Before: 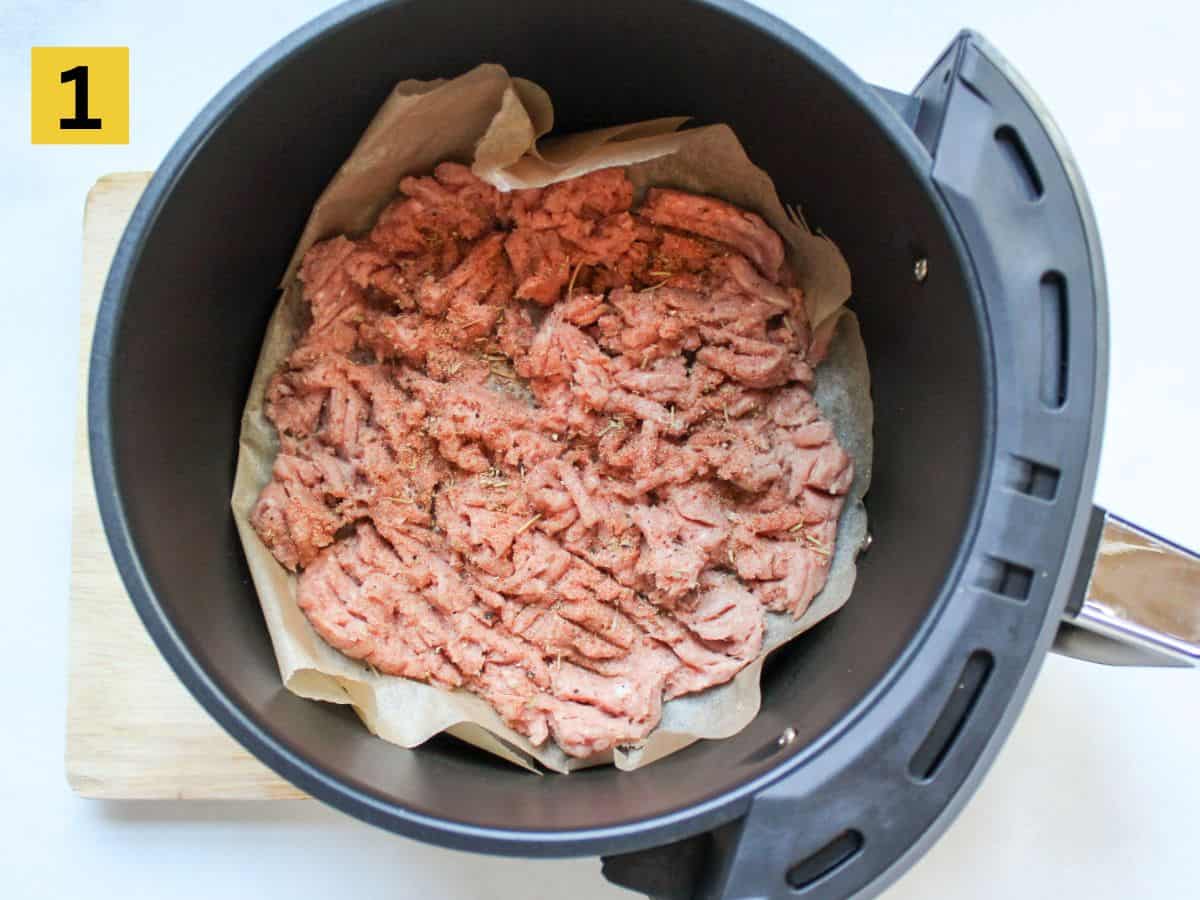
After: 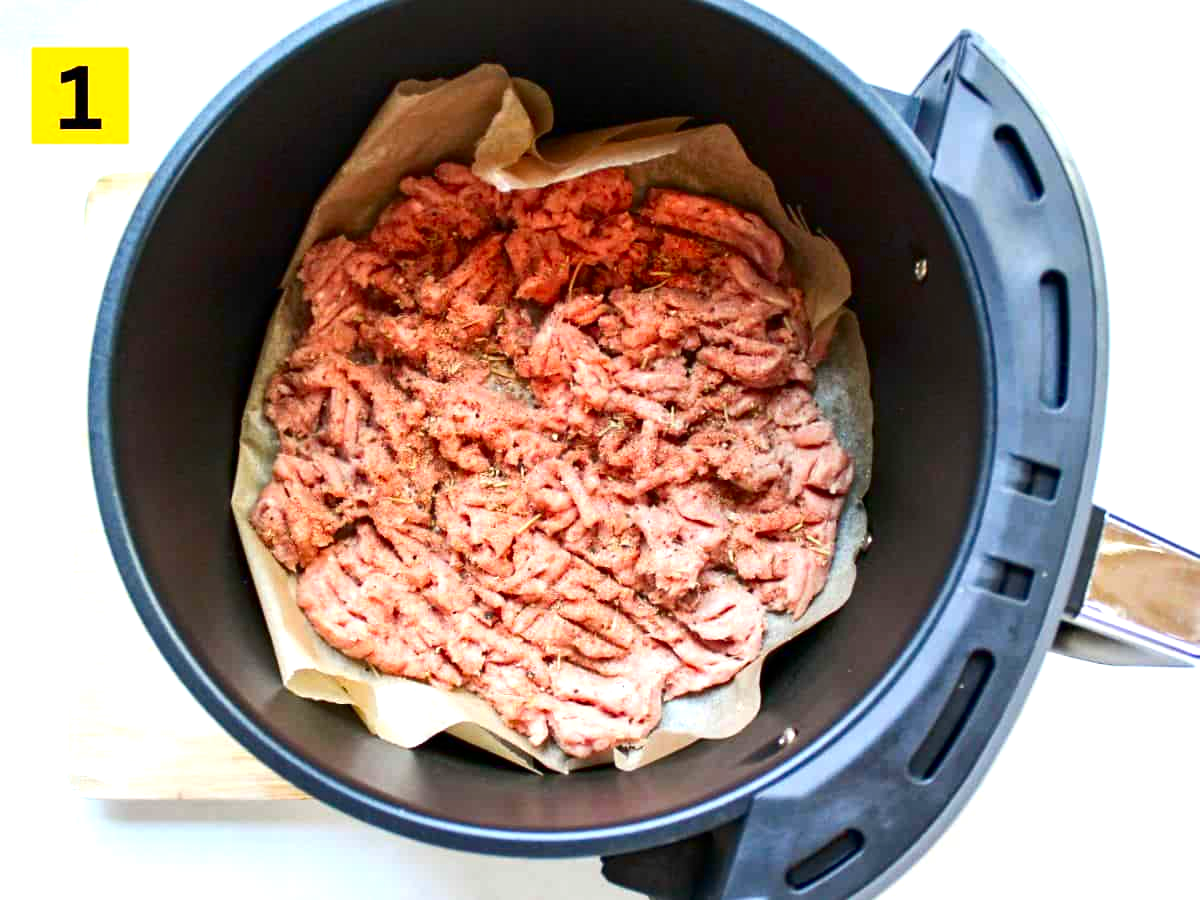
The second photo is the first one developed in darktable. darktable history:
exposure: exposure 0.6 EV, compensate highlight preservation false
haze removal: compatibility mode true, adaptive false
contrast brightness saturation: contrast 0.12, brightness -0.12, saturation 0.2
